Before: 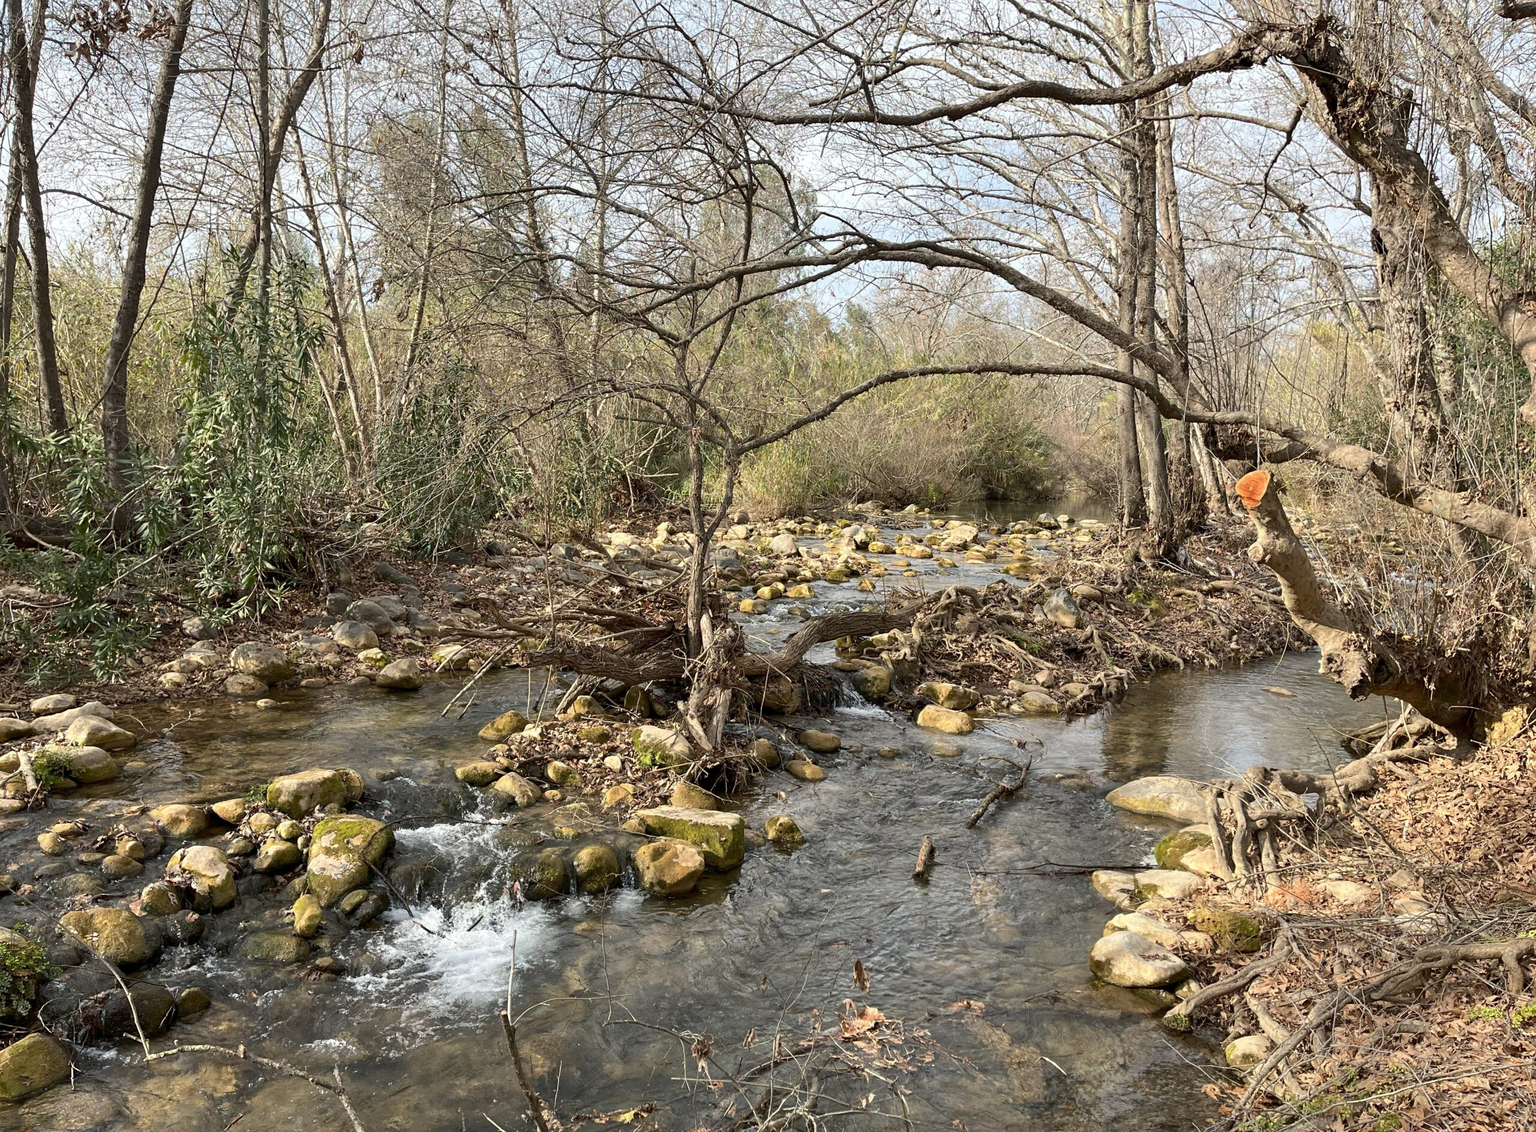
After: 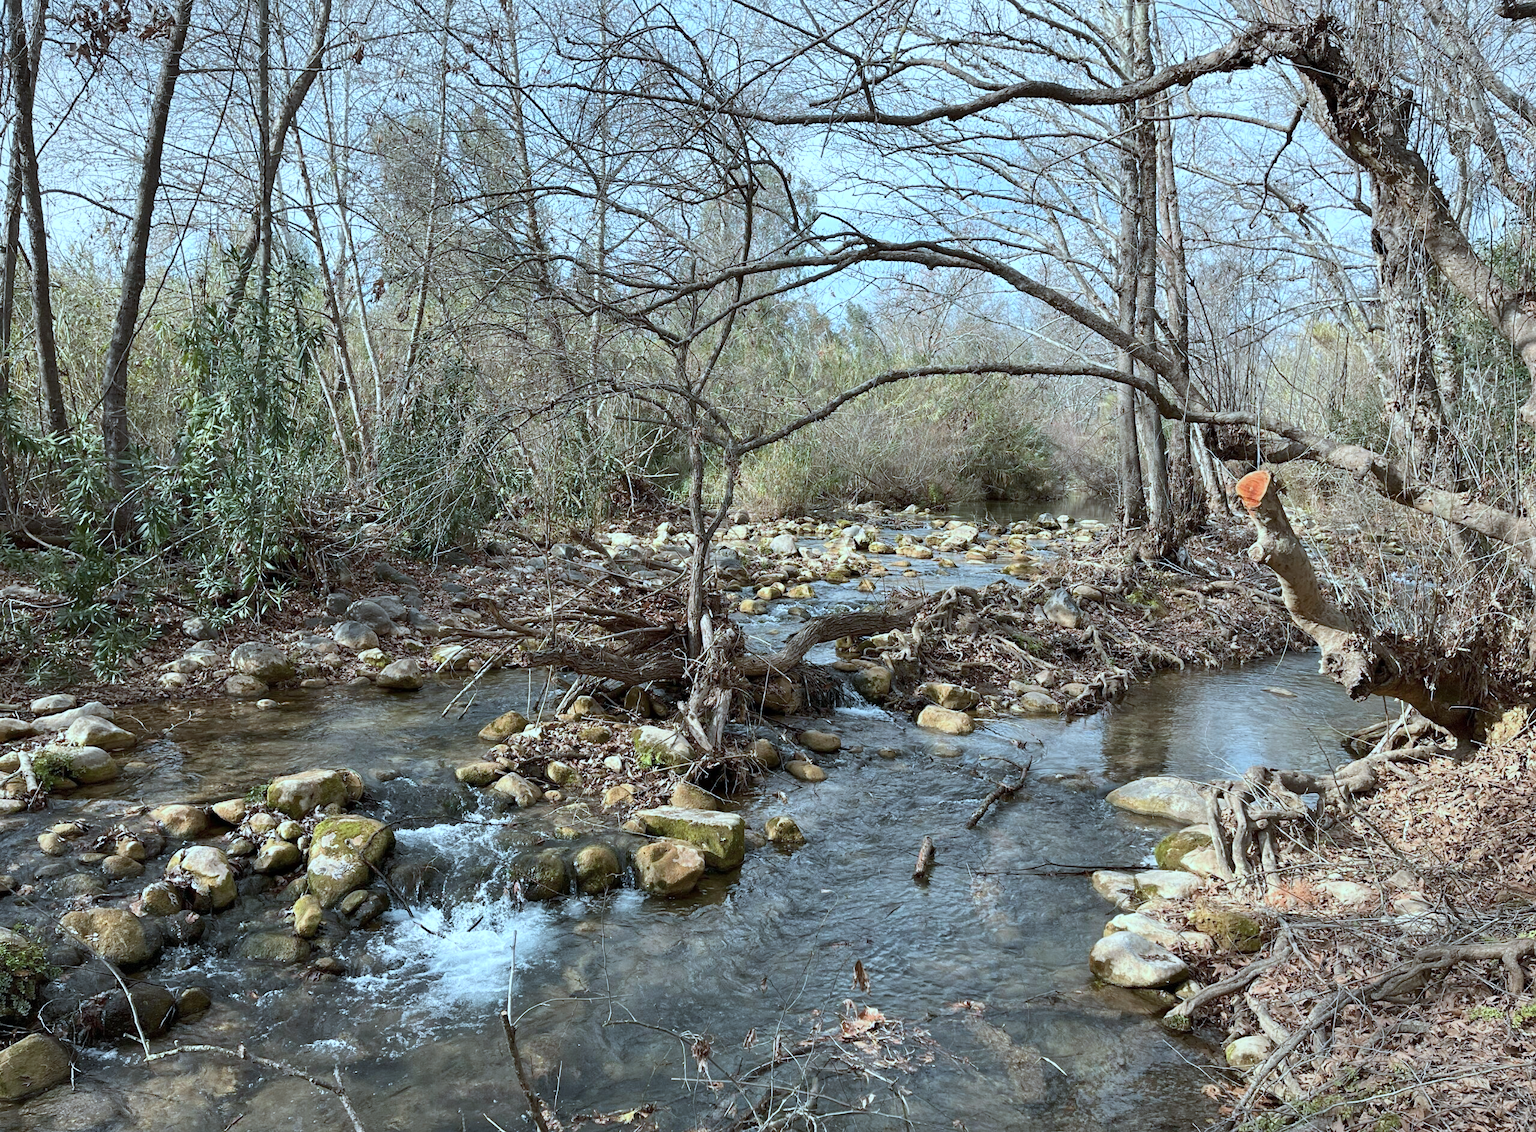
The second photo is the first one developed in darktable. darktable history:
vignetting: fall-off start 85%, fall-off radius 80%, brightness -0.182, saturation -0.3, width/height ratio 1.219, dithering 8-bit output, unbound false
color correction: highlights a* -9.35, highlights b* -23.15
